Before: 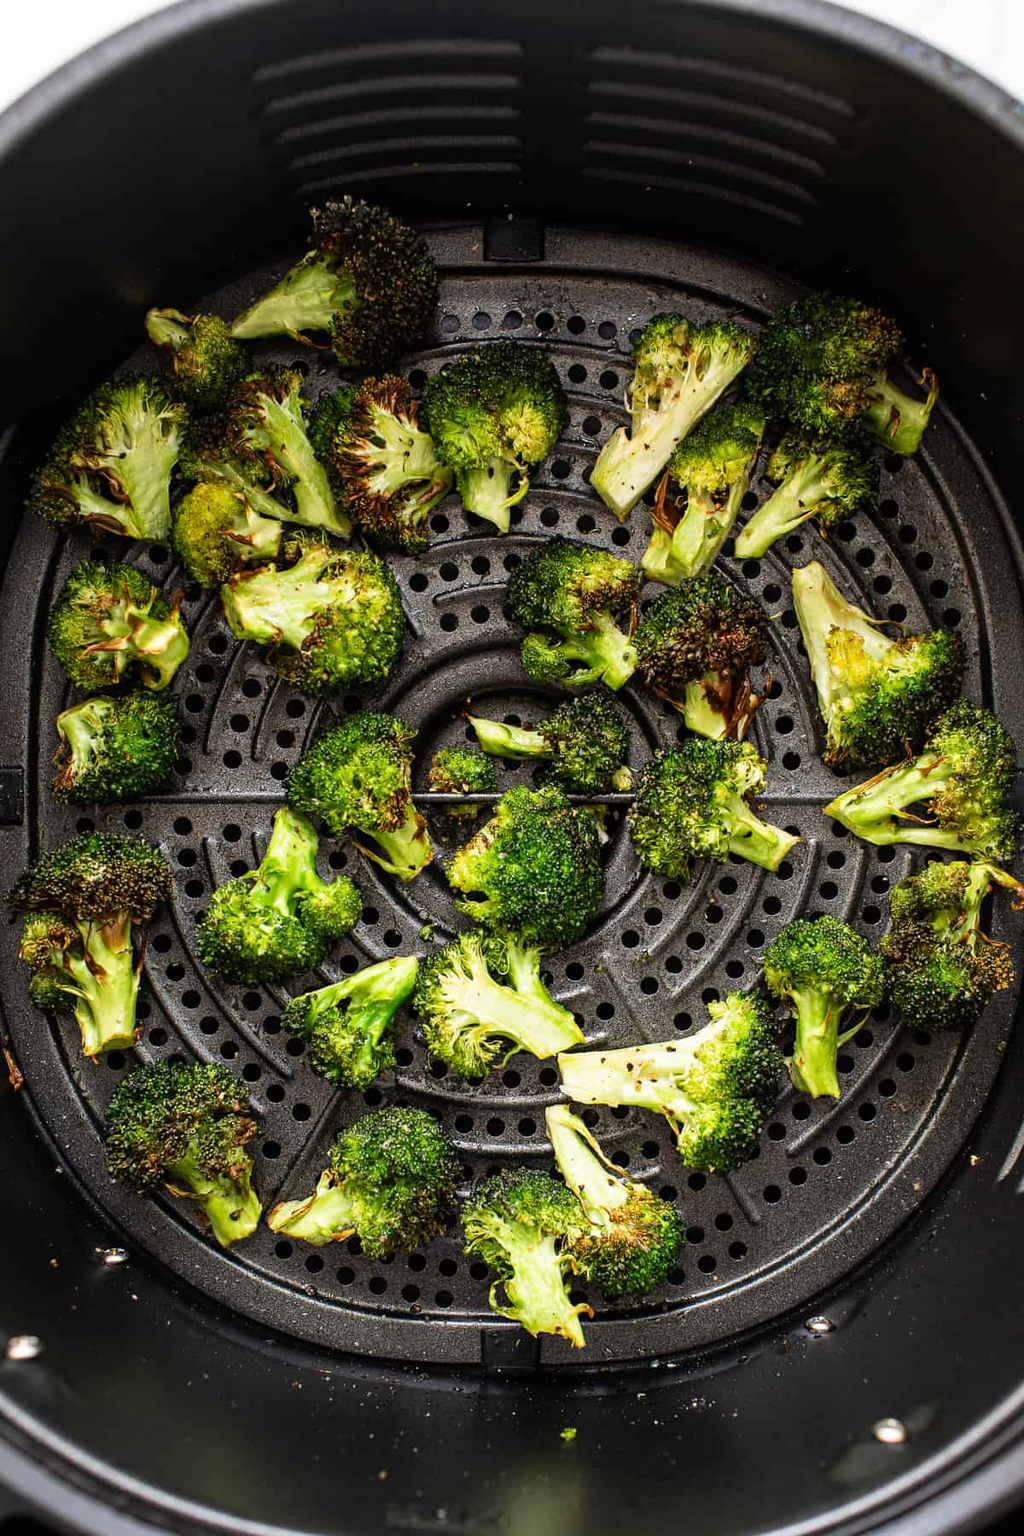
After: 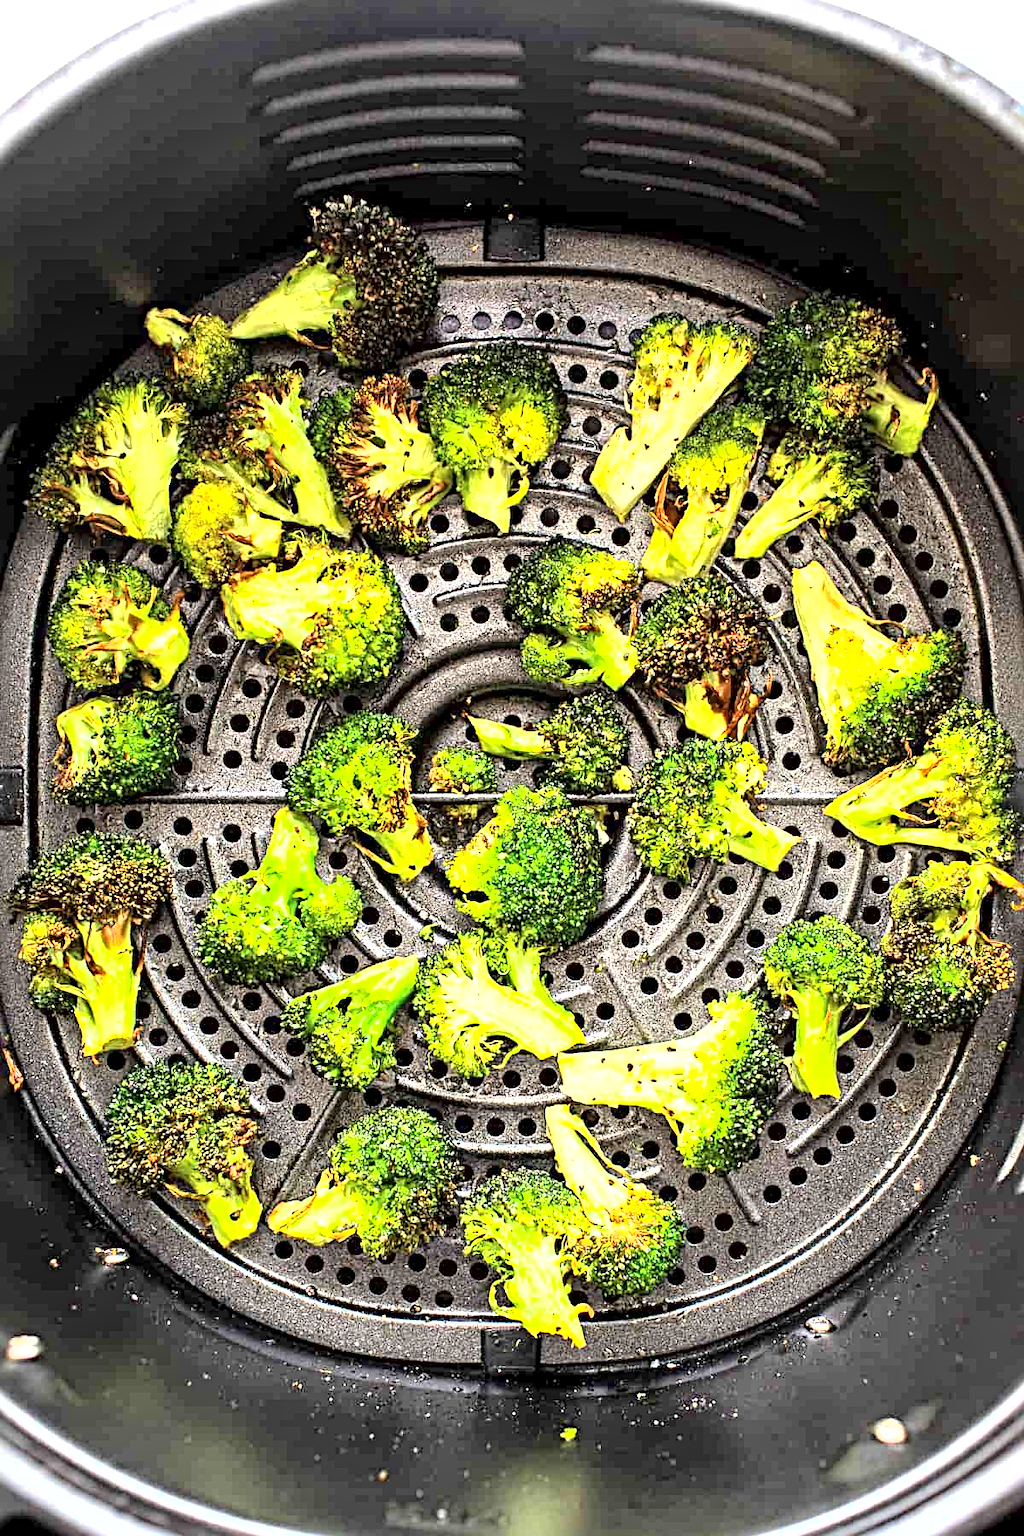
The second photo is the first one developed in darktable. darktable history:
shadows and highlights: radius 125.46, shadows 30.51, highlights -30.51, low approximation 0.01, soften with gaussian
exposure: black level correction 0.001, exposure 1.719 EV, compensate exposure bias true, compensate highlight preservation false
global tonemap: drago (1, 100), detail 1
sharpen: radius 4.883
